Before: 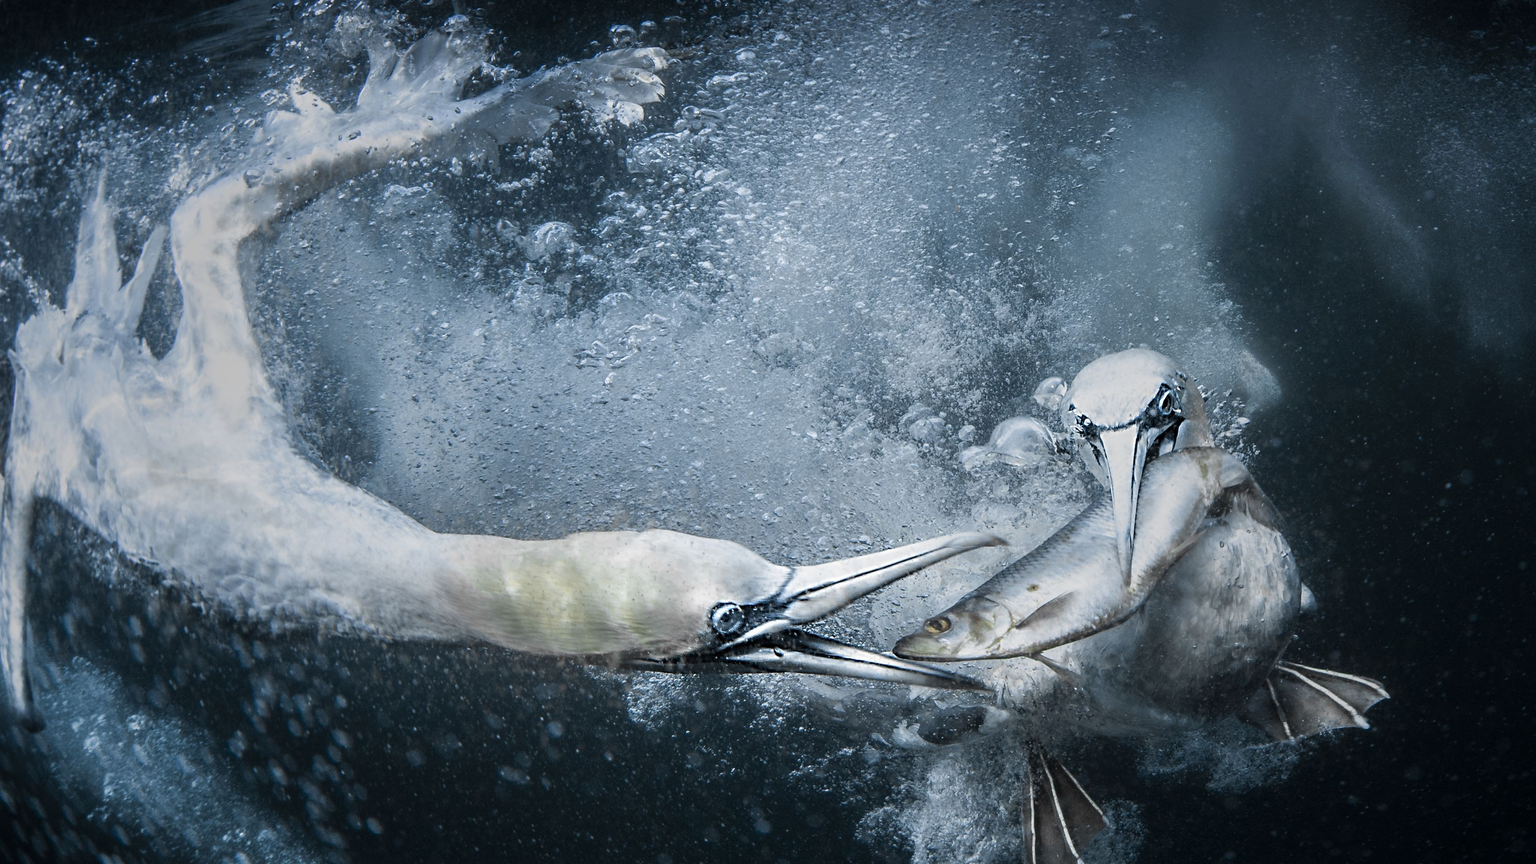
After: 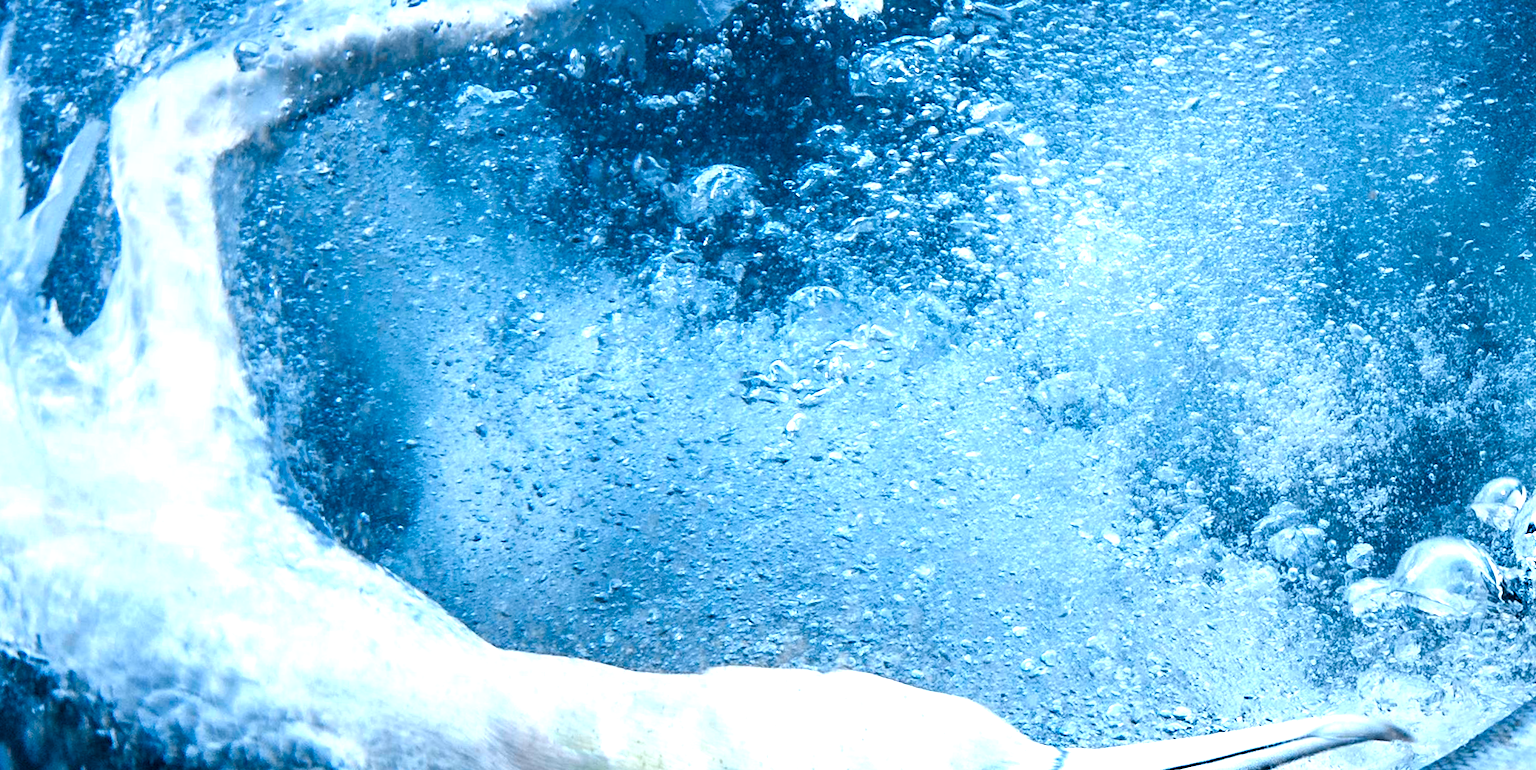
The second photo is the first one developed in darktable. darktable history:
crop and rotate: angle -4.57°, left 2.014%, top 6.714%, right 27.146%, bottom 30.064%
contrast brightness saturation: saturation -0.156
color balance rgb: shadows lift › chroma 7.344%, shadows lift › hue 246.68°, linear chroma grading › global chroma 9.853%, perceptual saturation grading › global saturation 20%, perceptual saturation grading › highlights -25.472%, perceptual saturation grading › shadows 24.937%, perceptual brilliance grading › global brilliance 25.145%, global vibrance 20%
local contrast: highlights 104%, shadows 102%, detail 119%, midtone range 0.2
color correction: highlights b* -0.057, saturation 1.09
tone equalizer: -8 EV -0.001 EV, -7 EV 0.003 EV, -6 EV -0.004 EV, -5 EV -0.007 EV, -4 EV -0.053 EV, -3 EV -0.206 EV, -2 EV -0.246 EV, -1 EV 0.078 EV, +0 EV 0.28 EV
color calibration: x 0.37, y 0.382, temperature 4301.72 K
